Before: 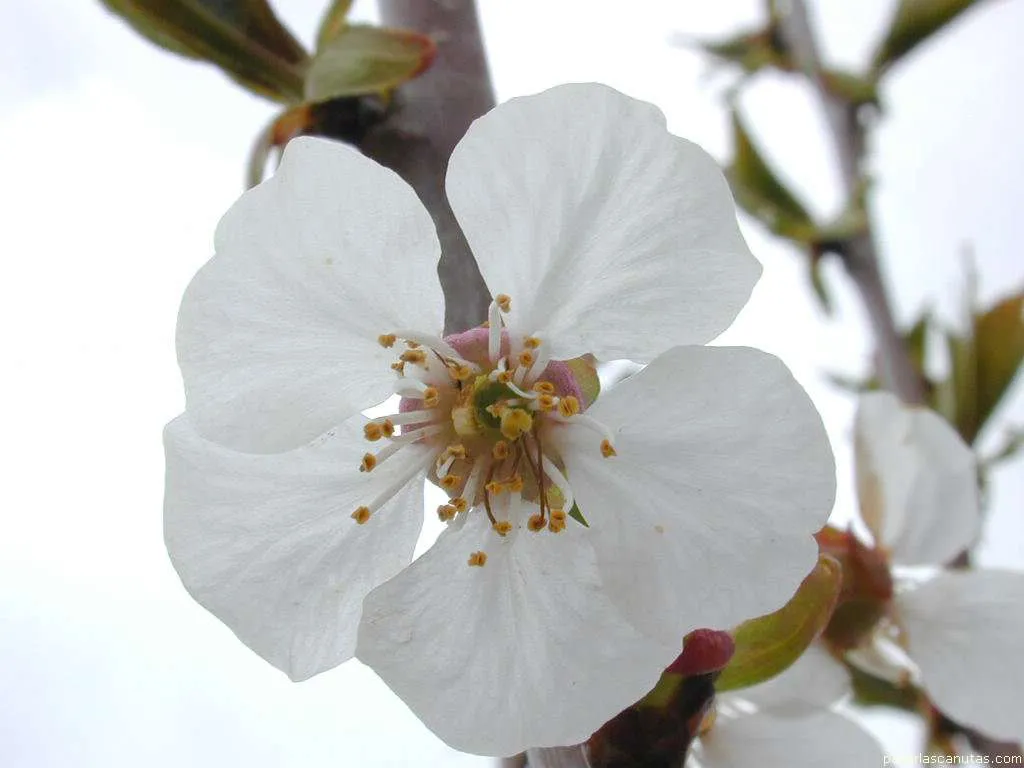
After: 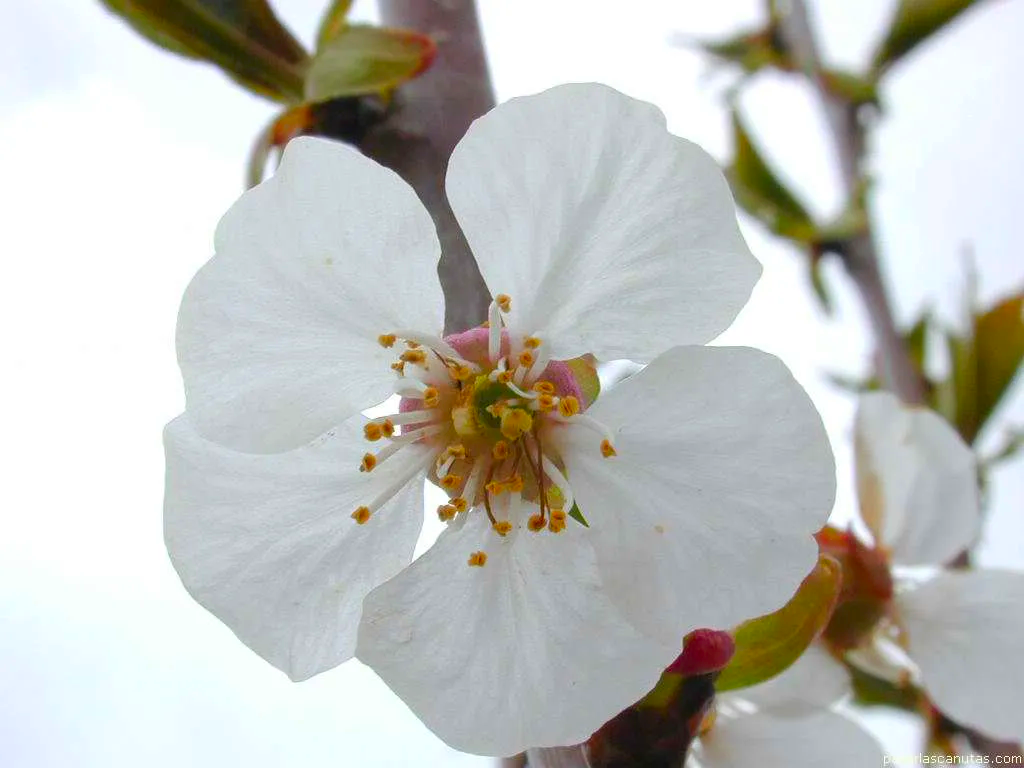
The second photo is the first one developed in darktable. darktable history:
contrast brightness saturation: saturation 0.498
